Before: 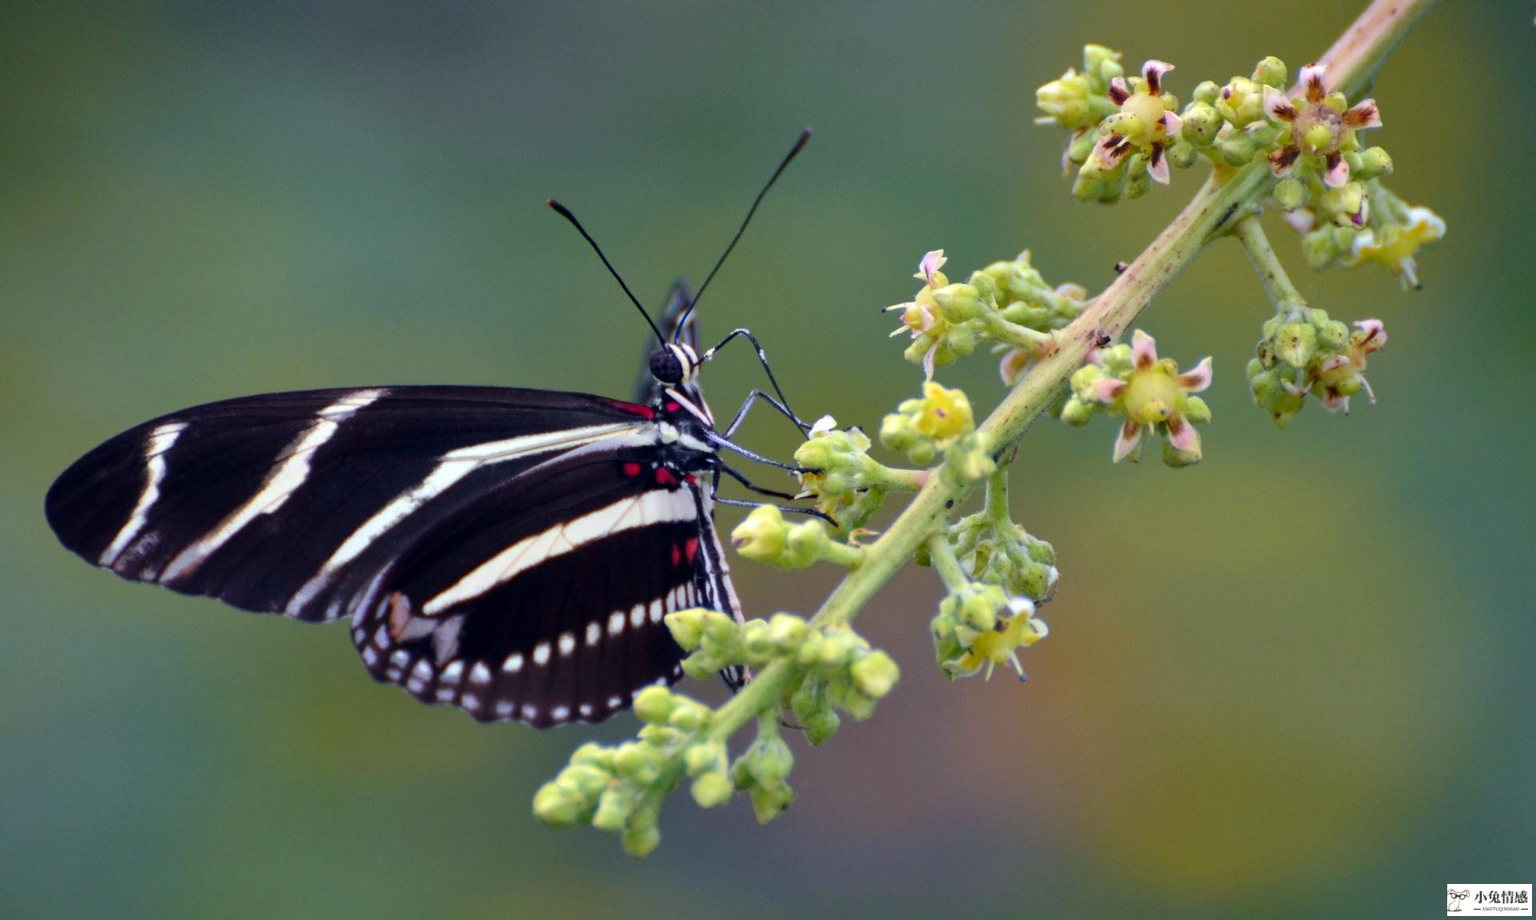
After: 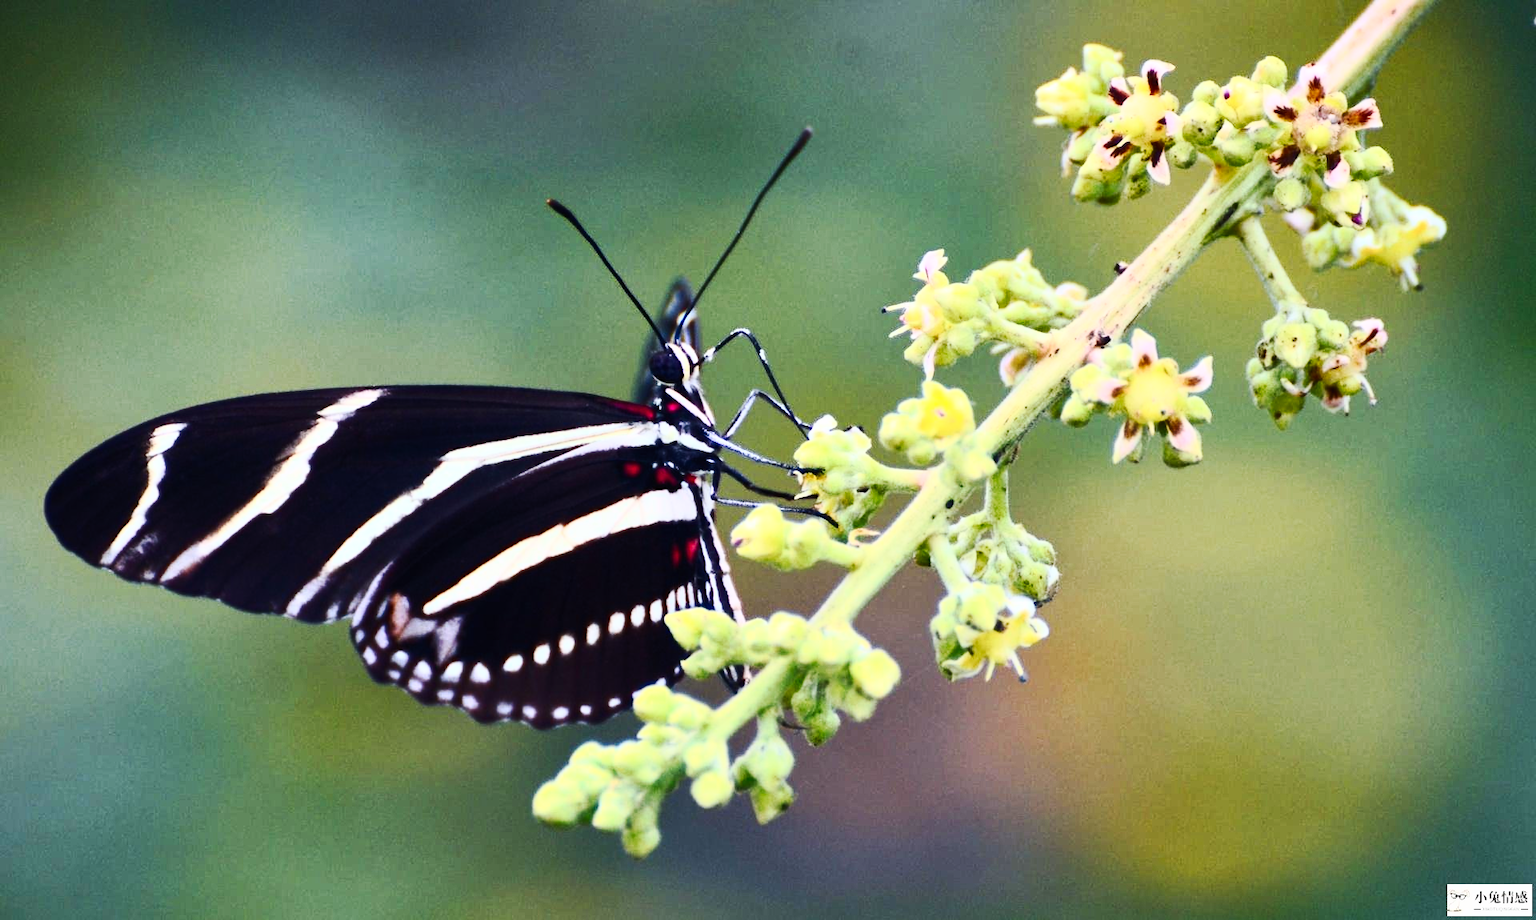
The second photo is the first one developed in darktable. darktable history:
tone curve: curves: ch0 [(0, 0.01) (0.037, 0.032) (0.131, 0.108) (0.275, 0.256) (0.483, 0.512) (0.61, 0.665) (0.696, 0.742) (0.792, 0.819) (0.911, 0.925) (0.997, 0.995)]; ch1 [(0, 0) (0.301, 0.3) (0.423, 0.421) (0.492, 0.488) (0.507, 0.503) (0.53, 0.532) (0.573, 0.586) (0.683, 0.702) (0.746, 0.77) (1, 1)]; ch2 [(0, 0) (0.246, 0.233) (0.36, 0.352) (0.415, 0.415) (0.485, 0.487) (0.502, 0.504) (0.525, 0.518) (0.539, 0.539) (0.587, 0.594) (0.636, 0.652) (0.711, 0.729) (0.845, 0.855) (0.998, 0.977)], preserve colors none
contrast brightness saturation: contrast 0.637, brightness 0.33, saturation 0.145
